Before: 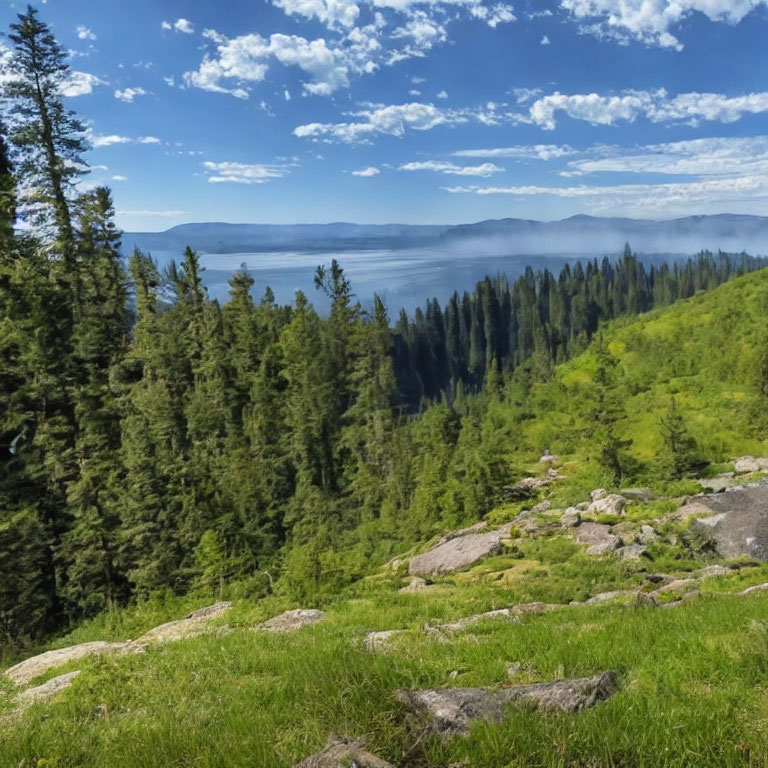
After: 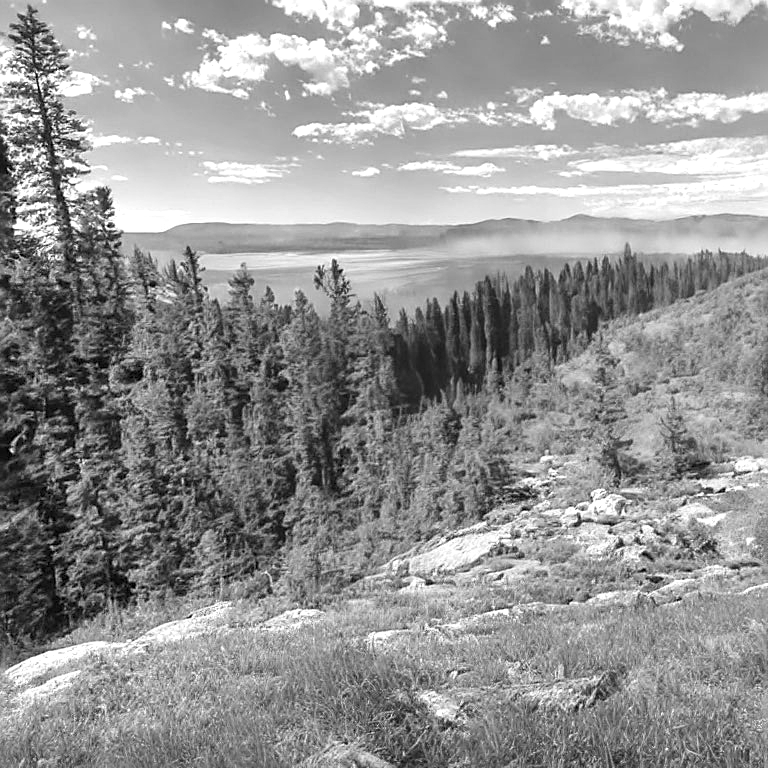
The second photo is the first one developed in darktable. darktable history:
local contrast: mode bilateral grid, contrast 20, coarseness 50, detail 120%, midtone range 0.2
monochrome: on, module defaults
color balance rgb: shadows lift › luminance -5%, shadows lift › chroma 1.1%, shadows lift › hue 219°, power › luminance 10%, power › chroma 2.83%, power › hue 60°, highlights gain › chroma 4.52%, highlights gain › hue 33.33°, saturation formula JzAzBz (2021)
exposure: black level correction 0, exposure 0.7 EV, compensate exposure bias true, compensate highlight preservation false
color zones: curves: ch0 [(0, 0.559) (0.153, 0.551) (0.229, 0.5) (0.429, 0.5) (0.571, 0.5) (0.714, 0.5) (0.857, 0.5) (1, 0.559)]; ch1 [(0, 0.417) (0.112, 0.336) (0.213, 0.26) (0.429, 0.34) (0.571, 0.35) (0.683, 0.331) (0.857, 0.344) (1, 0.417)]
sharpen: on, module defaults
